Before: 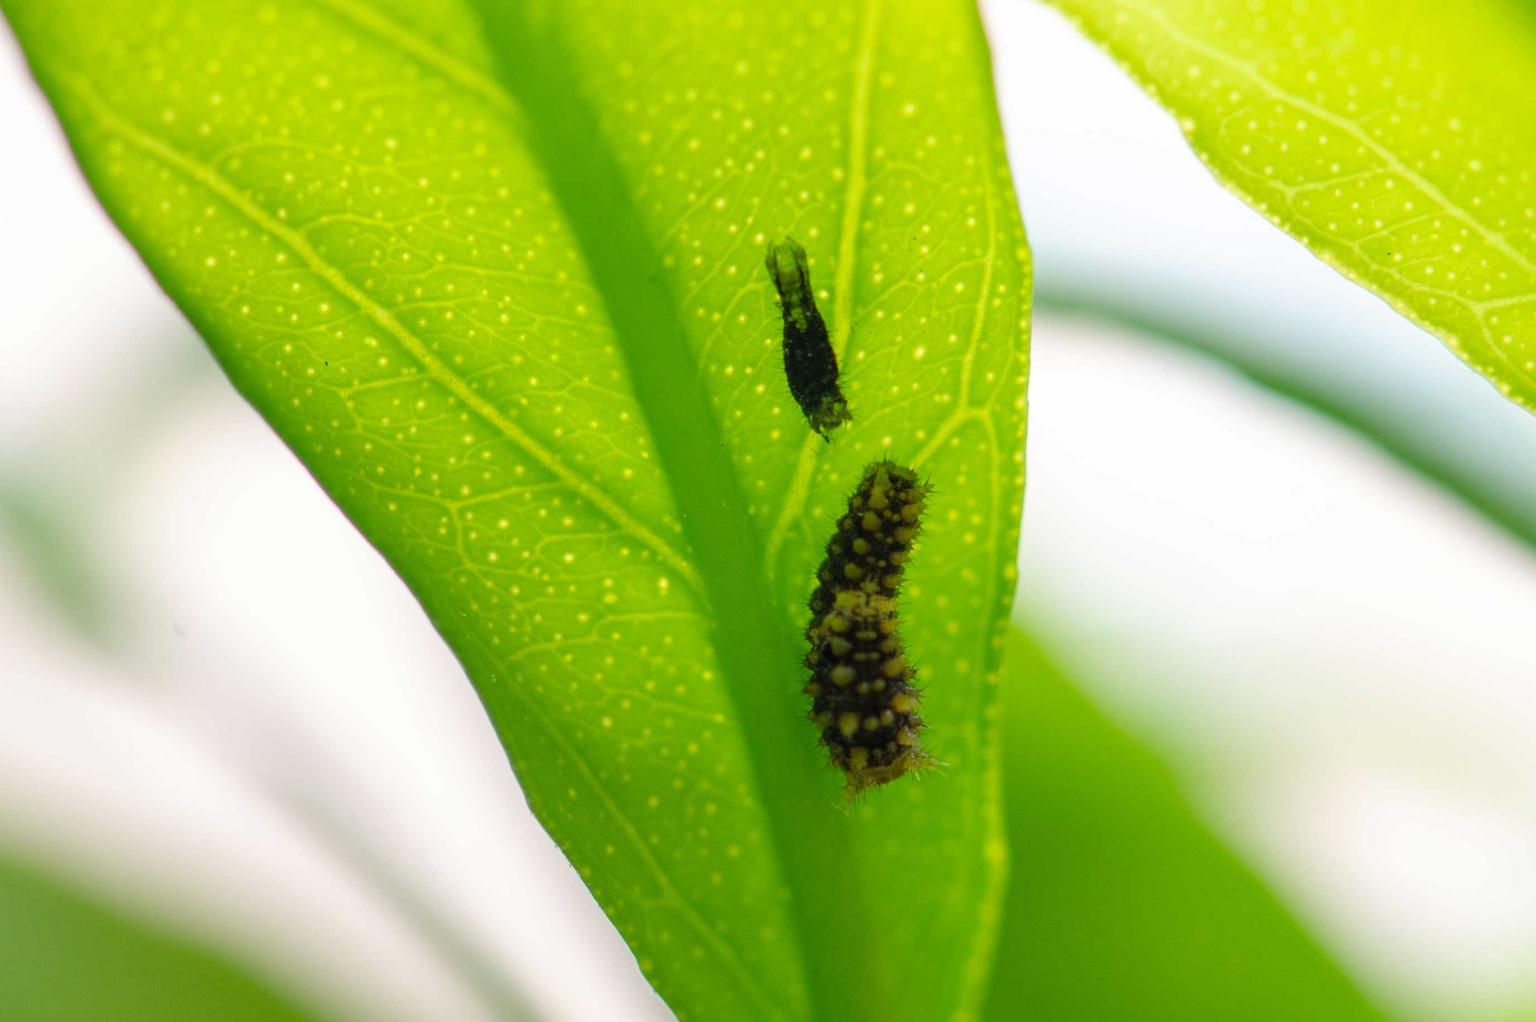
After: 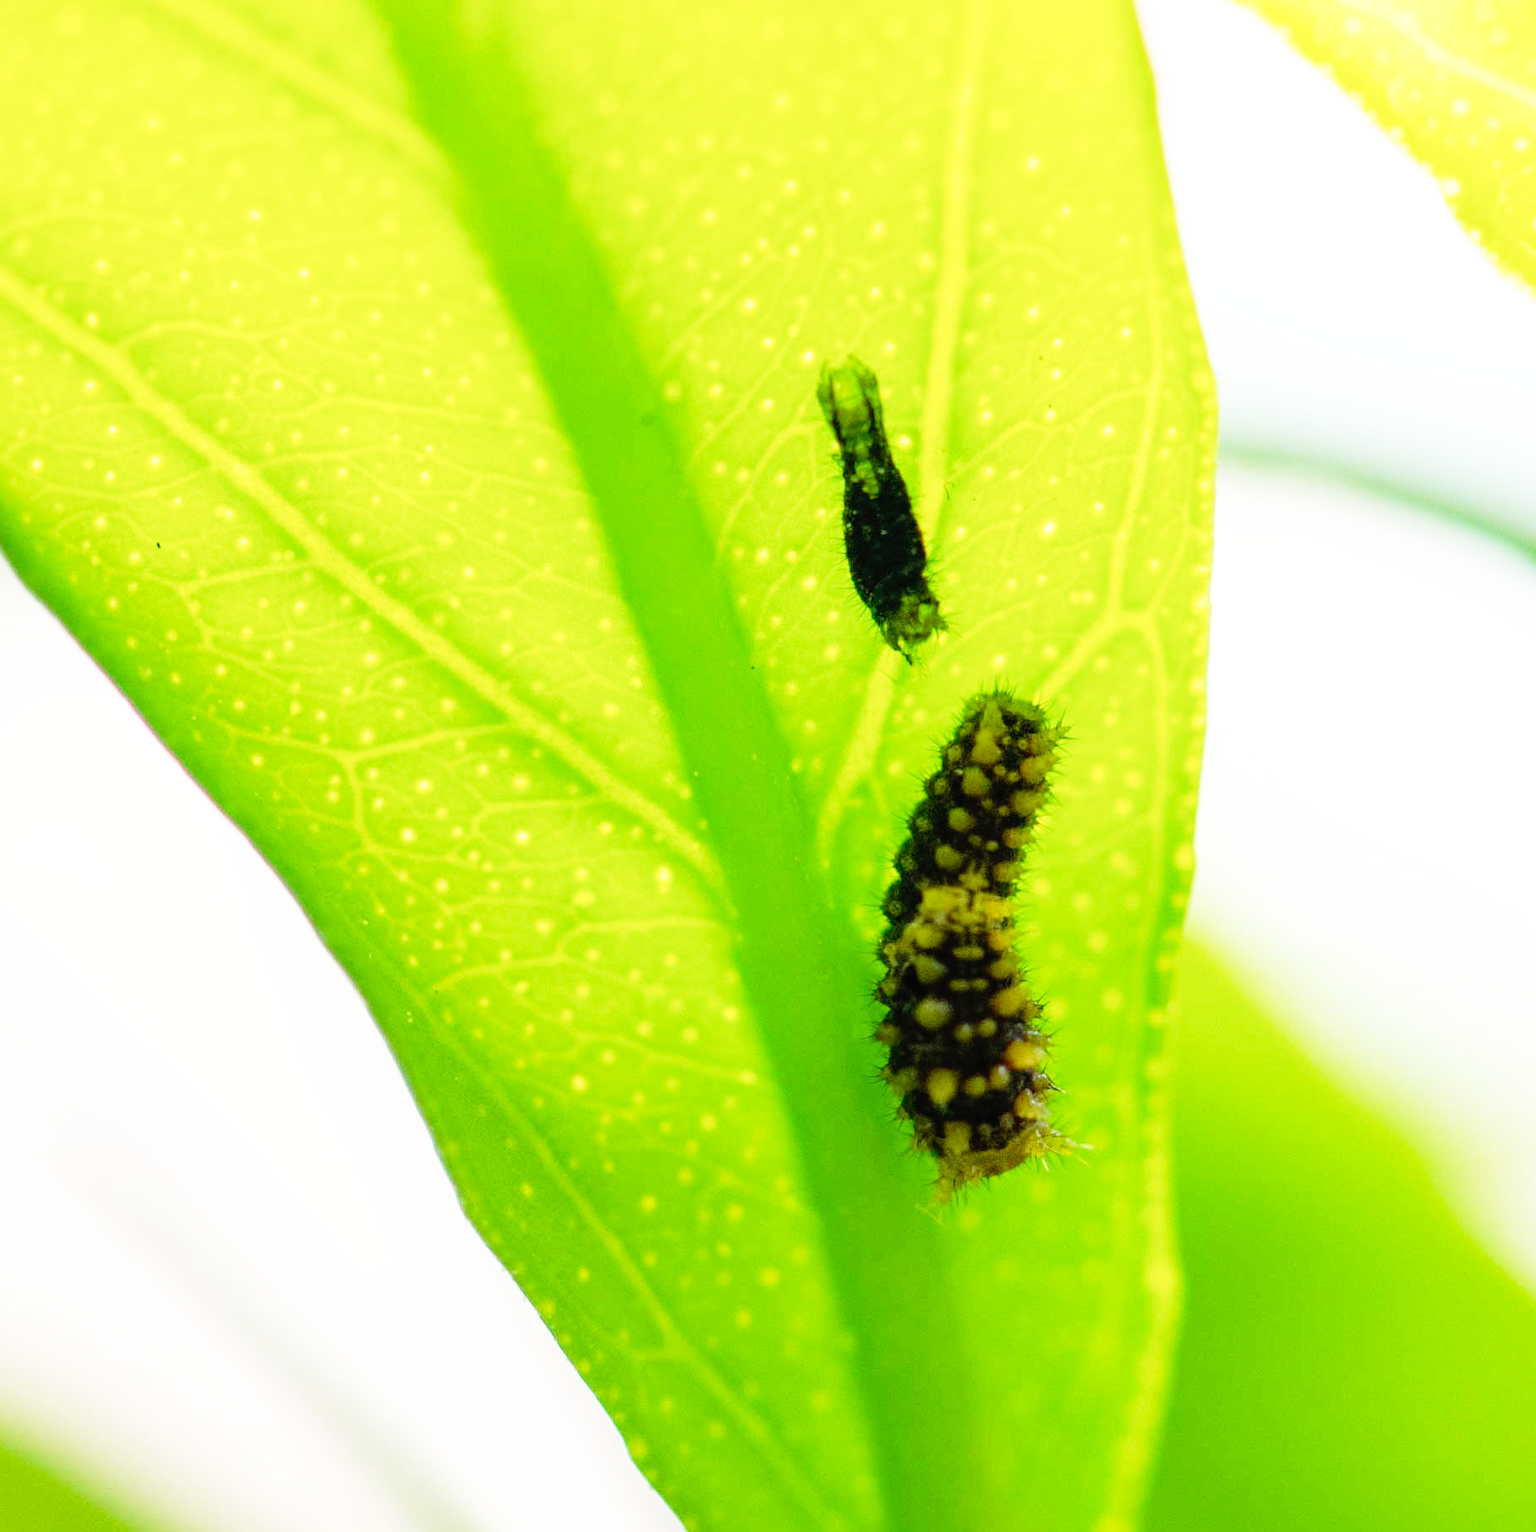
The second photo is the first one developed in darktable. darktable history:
base curve: curves: ch0 [(0, 0) (0.012, 0.01) (0.073, 0.168) (0.31, 0.711) (0.645, 0.957) (1, 1)], preserve colors none
crop and rotate: left 14.385%, right 18.948%
